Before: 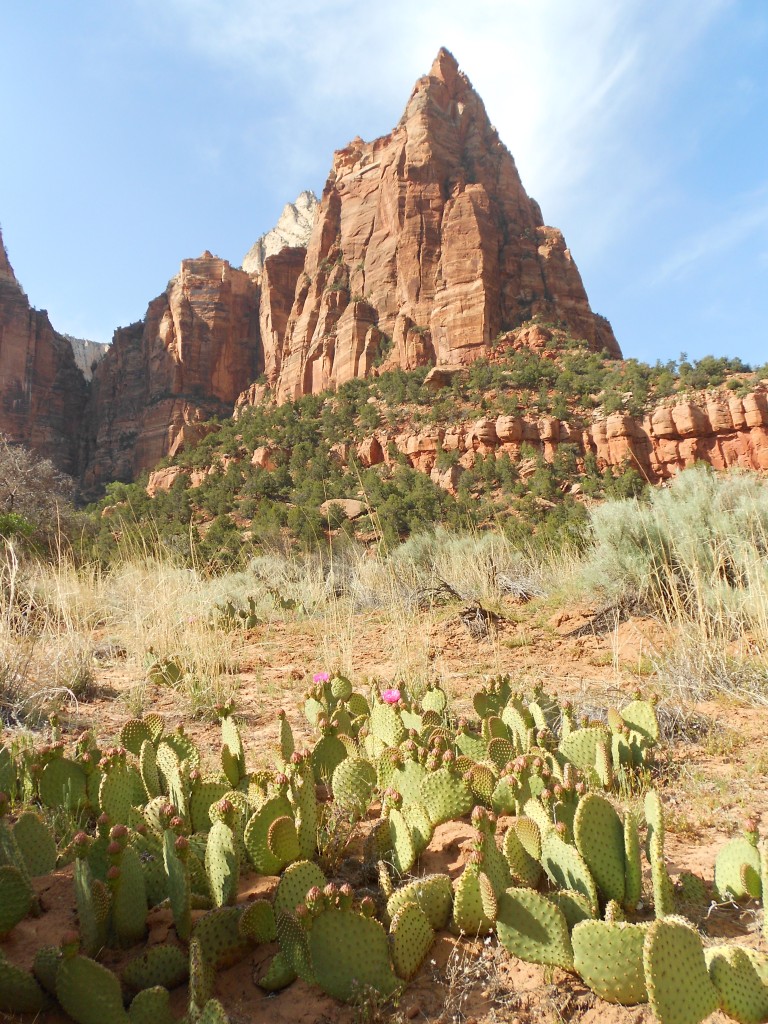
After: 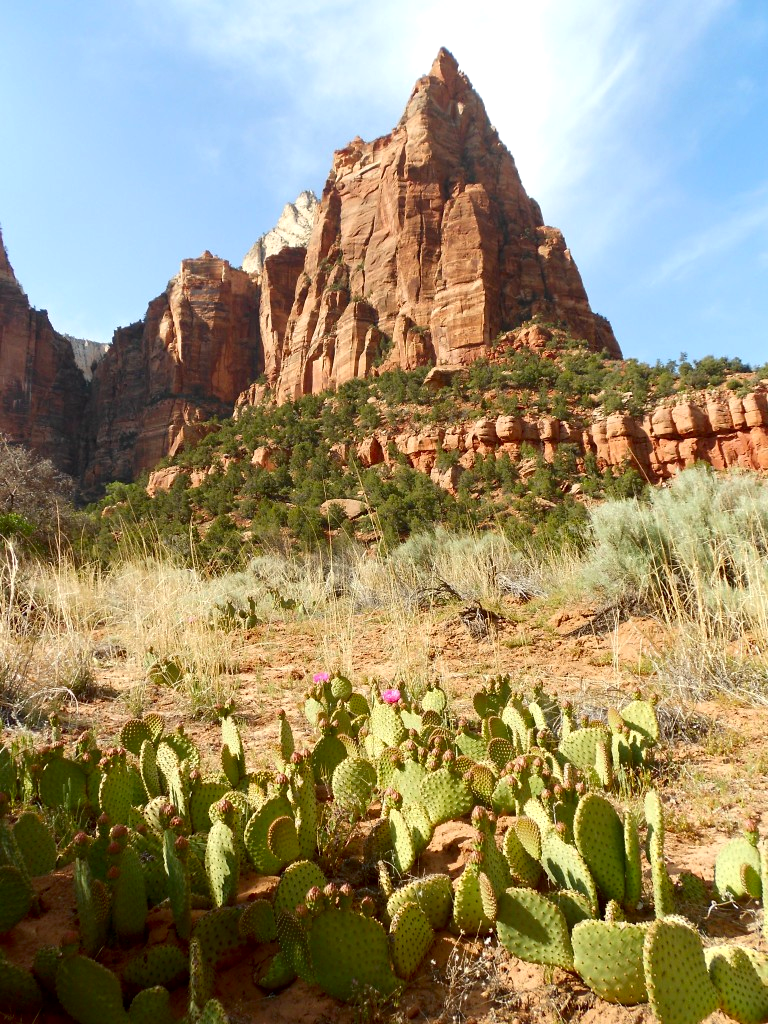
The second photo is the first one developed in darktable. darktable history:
exposure: black level correction 0.007, exposure 0.158 EV, compensate highlight preservation false
contrast brightness saturation: contrast 0.066, brightness -0.142, saturation 0.112
